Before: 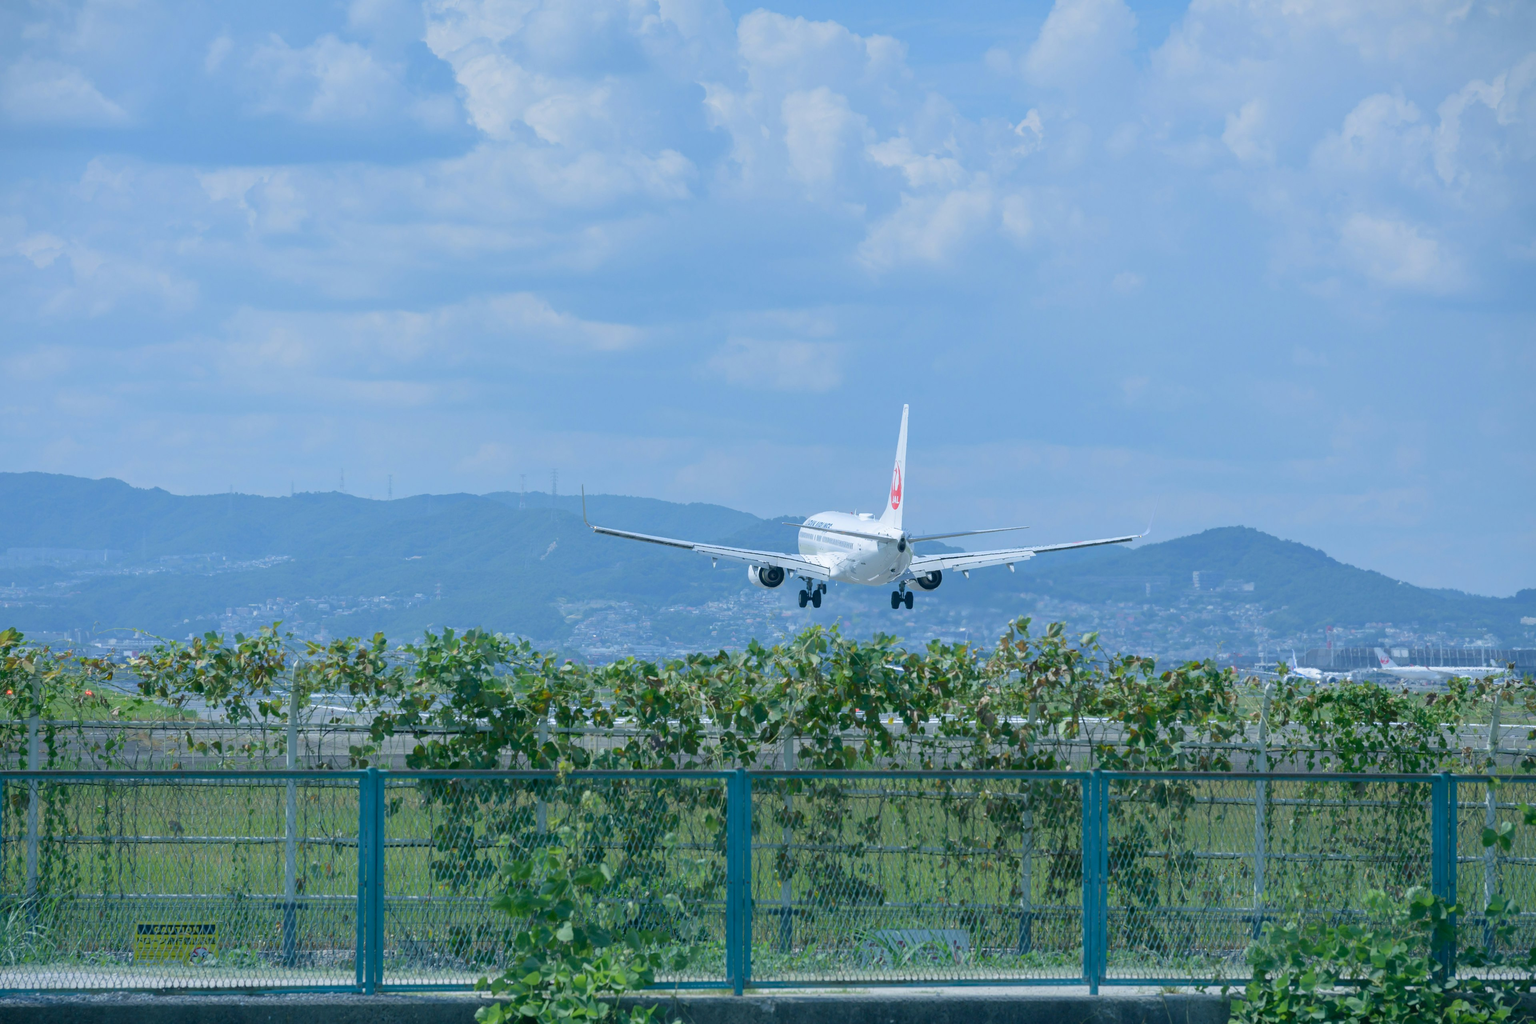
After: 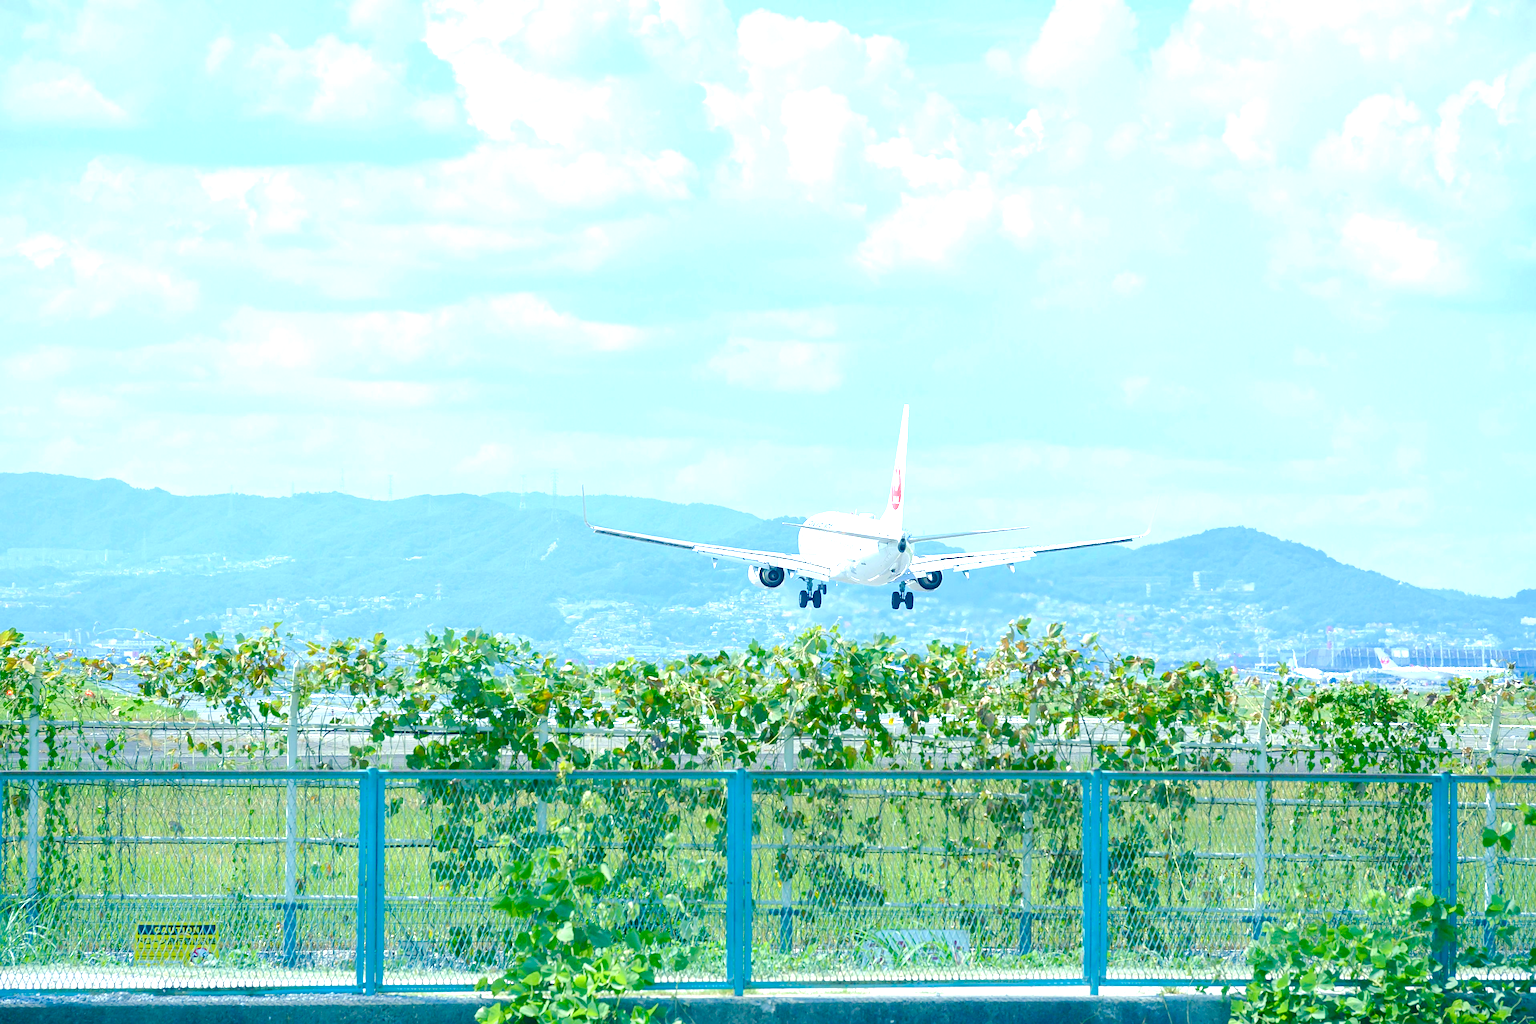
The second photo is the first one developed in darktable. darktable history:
color balance rgb: highlights gain › chroma 3.062%, highlights gain › hue 78.42°, perceptual saturation grading › global saturation 28.199%, perceptual saturation grading › highlights -25.544%, perceptual saturation grading › mid-tones 25.308%, perceptual saturation grading › shadows 50.027%, perceptual brilliance grading › mid-tones 10.369%, perceptual brilliance grading › shadows 14.521%, global vibrance 9.743%
sharpen: on, module defaults
exposure: black level correction 0, exposure 1.454 EV, compensate highlight preservation false
